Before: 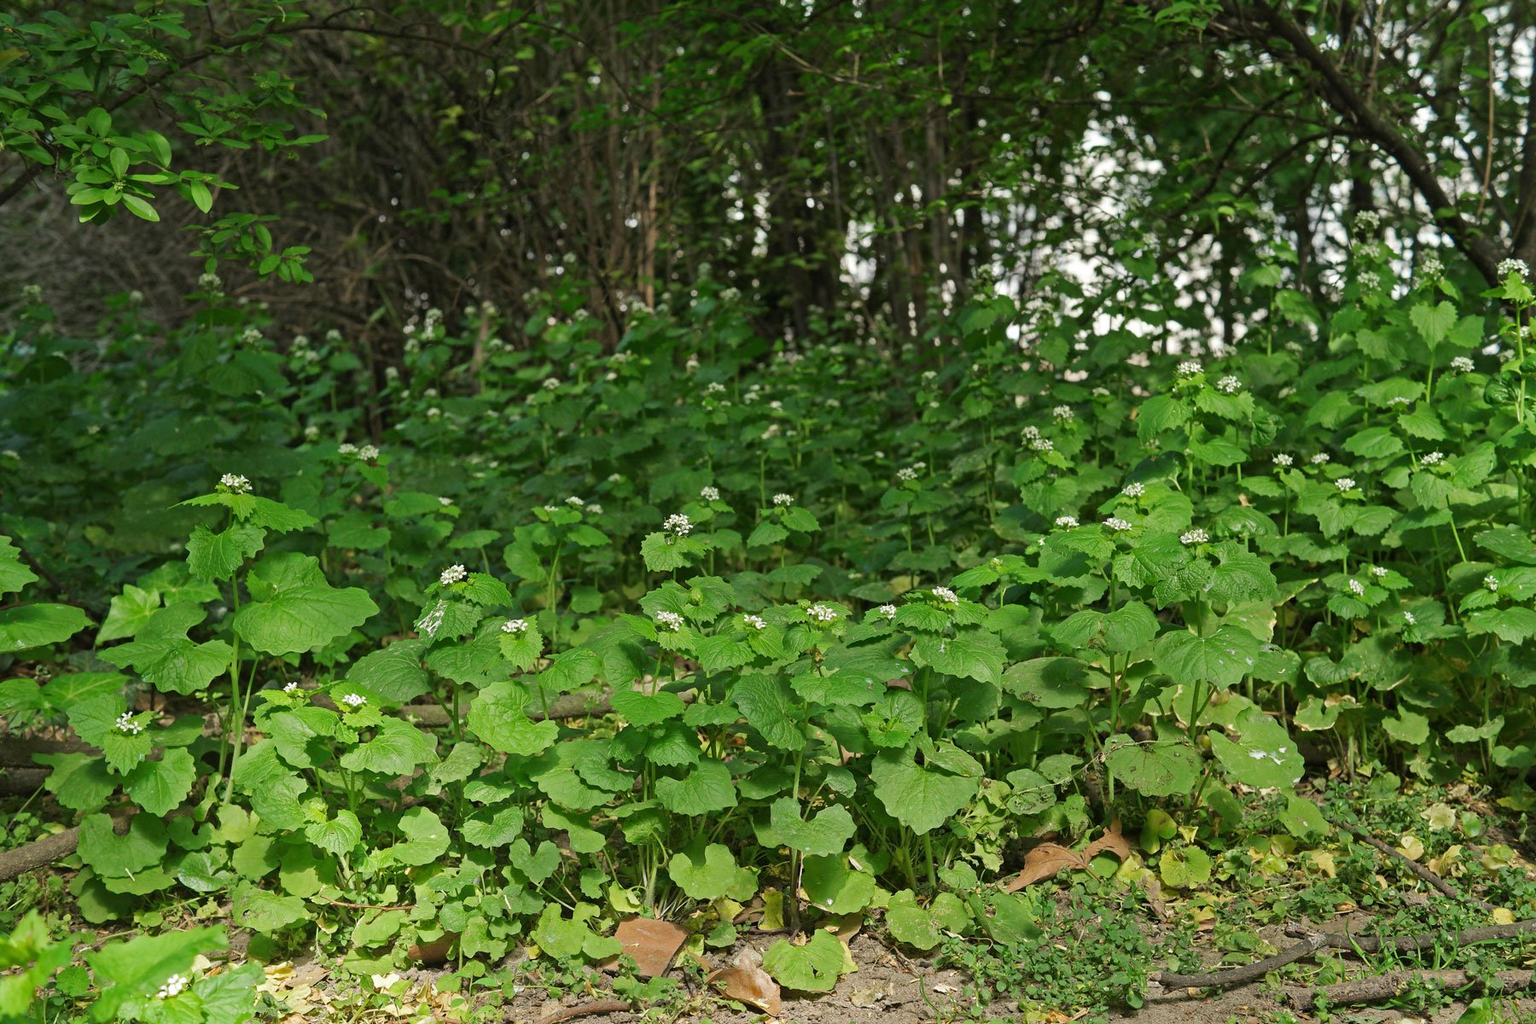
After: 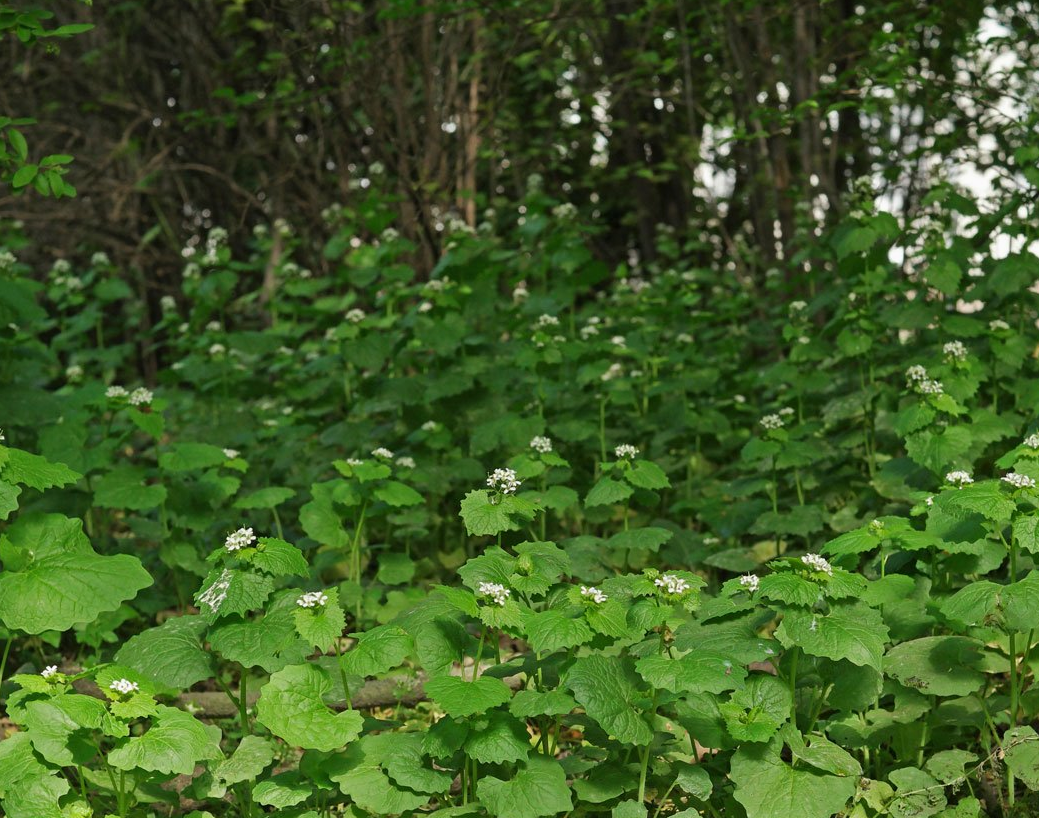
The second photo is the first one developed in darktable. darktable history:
exposure: exposure -0.048 EV, compensate highlight preservation false
crop: left 16.202%, top 11.208%, right 26.045%, bottom 20.557%
